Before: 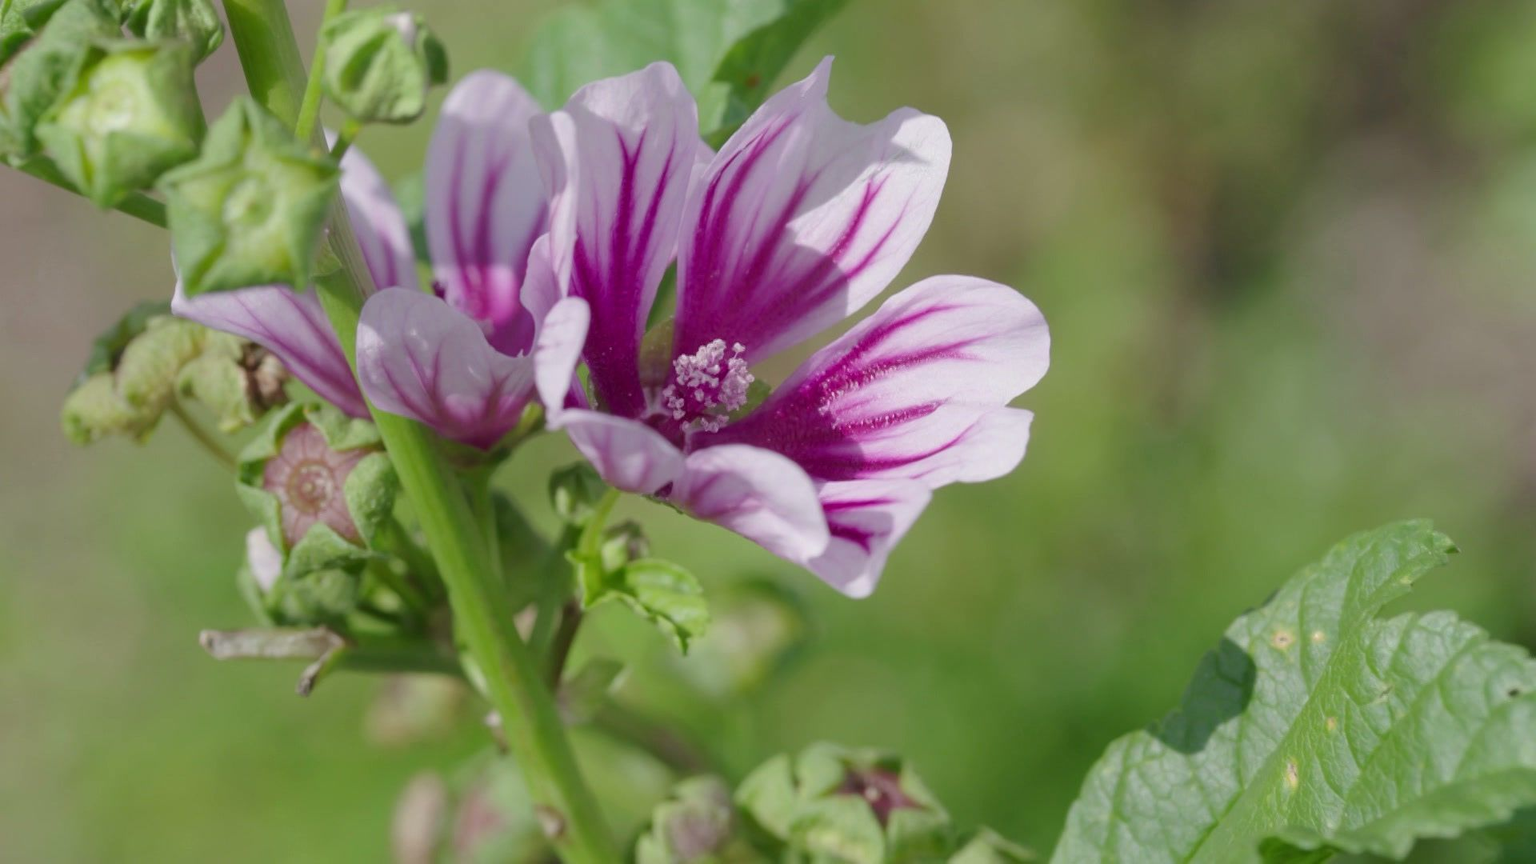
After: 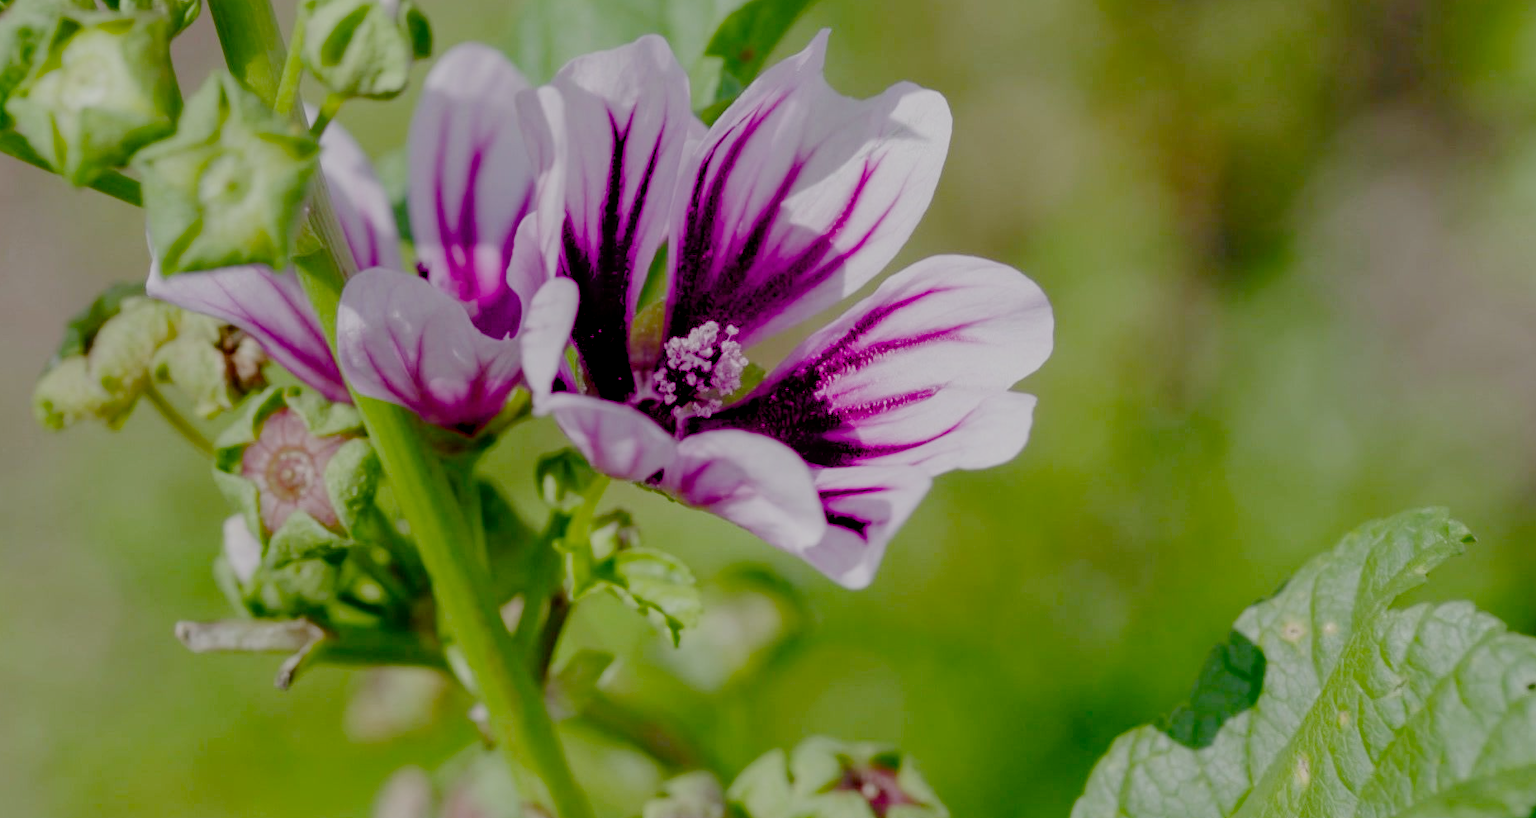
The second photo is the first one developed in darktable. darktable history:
crop: left 1.964%, top 3.251%, right 1.122%, bottom 4.933%
local contrast: on, module defaults
color balance rgb: perceptual saturation grading › global saturation 20%, perceptual saturation grading › highlights -25%, perceptual saturation grading › shadows 50%
color zones: curves: ch0 [(0, 0.5) (0.143, 0.5) (0.286, 0.5) (0.429, 0.5) (0.571, 0.5) (0.714, 0.476) (0.857, 0.5) (1, 0.5)]; ch2 [(0, 0.5) (0.143, 0.5) (0.286, 0.5) (0.429, 0.5) (0.571, 0.5) (0.714, 0.487) (0.857, 0.5) (1, 0.5)]
filmic rgb: middle gray luminance 18%, black relative exposure -7.5 EV, white relative exposure 8.5 EV, threshold 6 EV, target black luminance 0%, hardness 2.23, latitude 18.37%, contrast 0.878, highlights saturation mix 5%, shadows ↔ highlights balance 10.15%, add noise in highlights 0, preserve chrominance no, color science v3 (2019), use custom middle-gray values true, iterations of high-quality reconstruction 0, contrast in highlights soft, enable highlight reconstruction true
